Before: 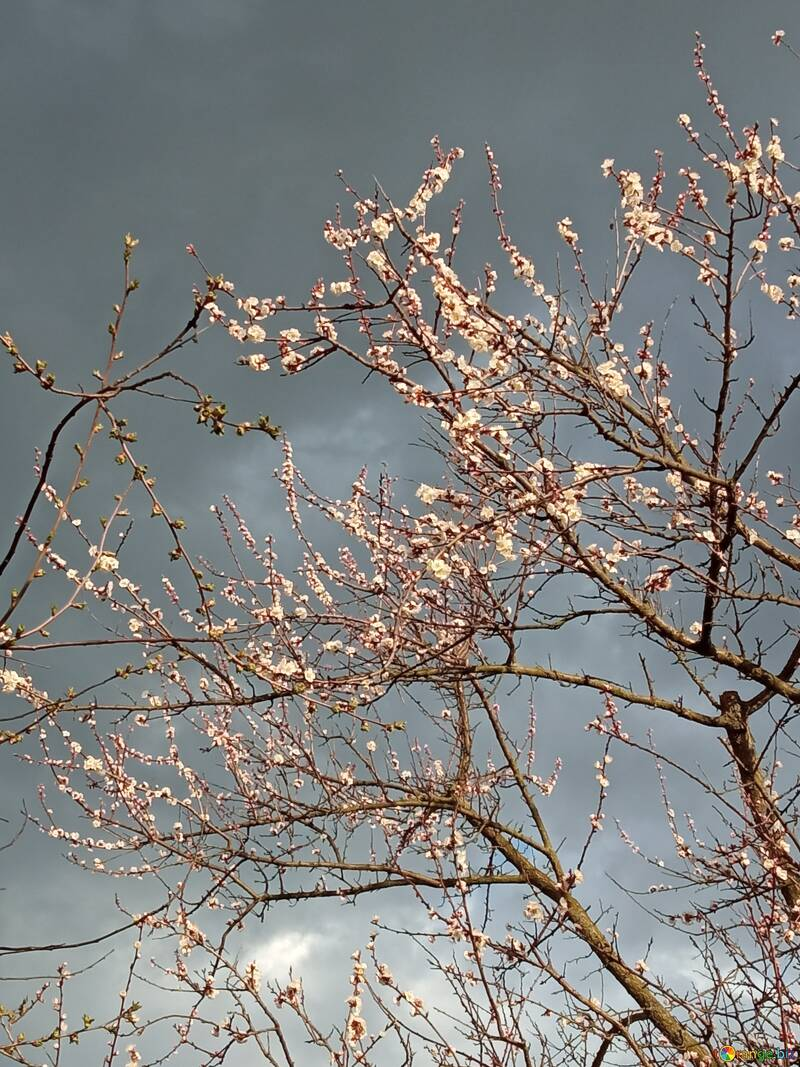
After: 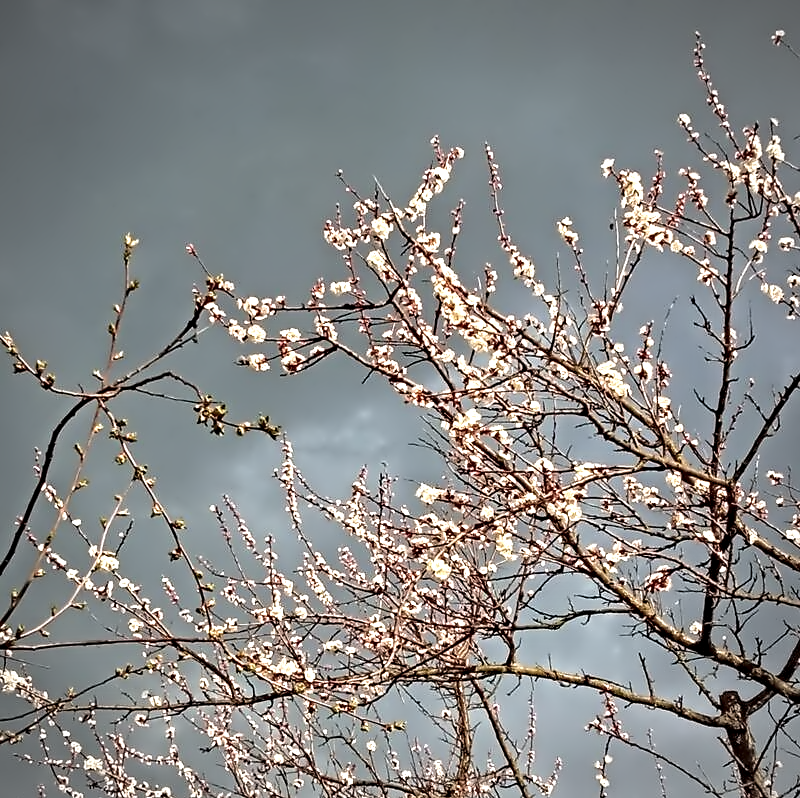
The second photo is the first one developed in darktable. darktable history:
contrast equalizer: octaves 7, y [[0.5, 0.542, 0.583, 0.625, 0.667, 0.708], [0.5 ×6], [0.5 ×6], [0, 0.033, 0.067, 0.1, 0.133, 0.167], [0, 0.05, 0.1, 0.15, 0.2, 0.25]]
exposure: exposure 0.507 EV, compensate highlight preservation false
crop: bottom 24.967%
vignetting: fall-off radius 60.92%
